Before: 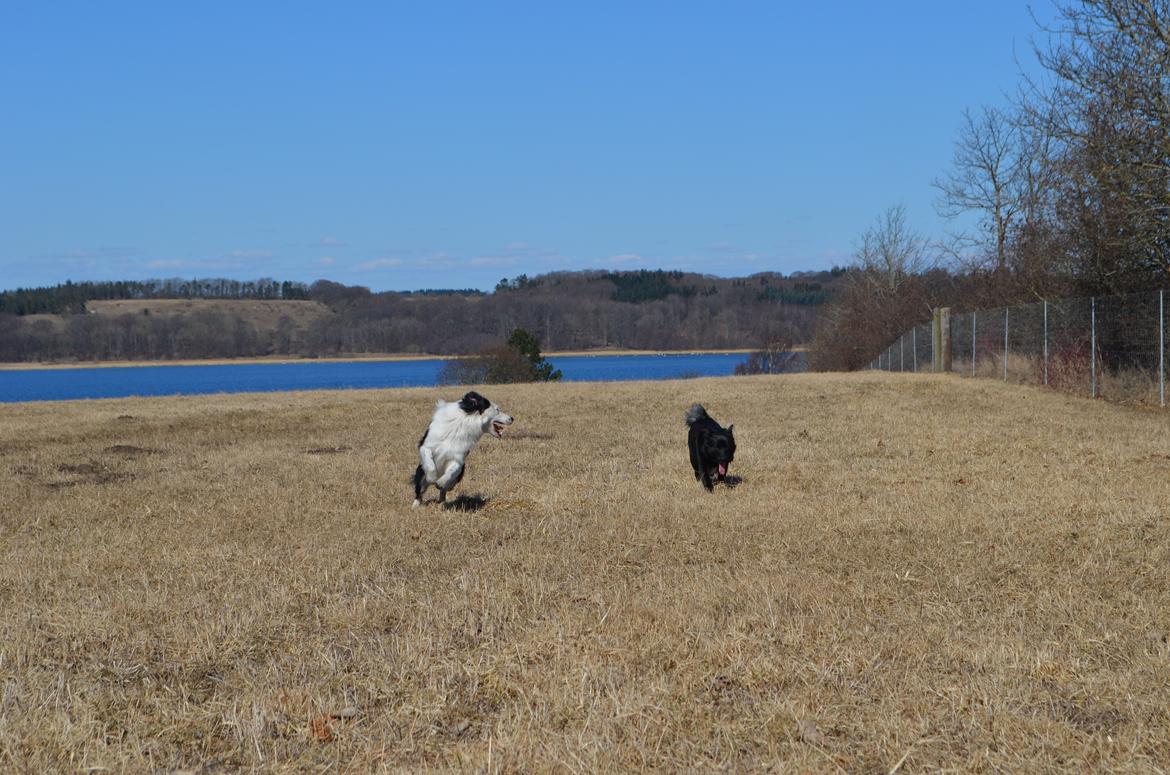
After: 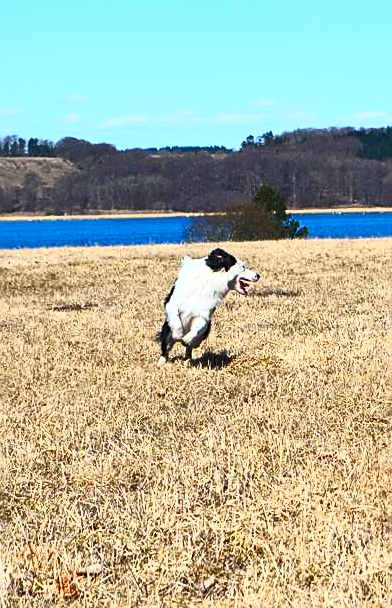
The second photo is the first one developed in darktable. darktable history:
crop and rotate: left 21.77%, top 18.528%, right 44.676%, bottom 2.997%
contrast brightness saturation: contrast 0.83, brightness 0.59, saturation 0.59
local contrast: mode bilateral grid, contrast 10, coarseness 25, detail 115%, midtone range 0.2
sharpen: on, module defaults
